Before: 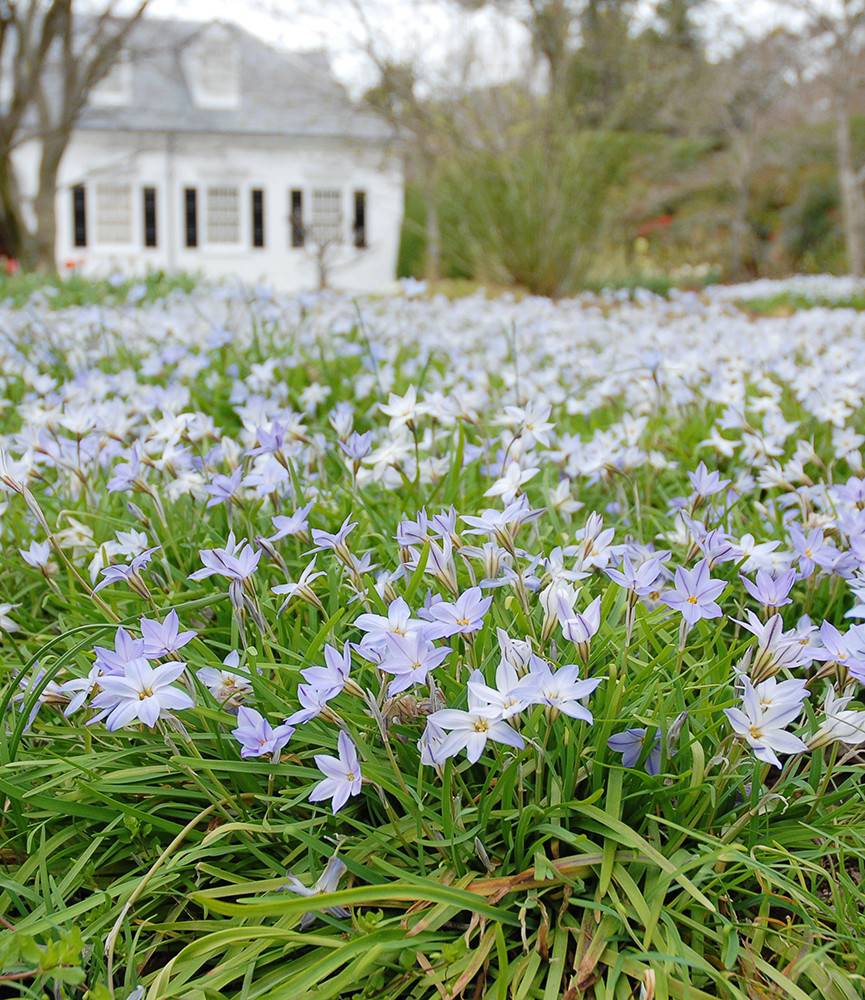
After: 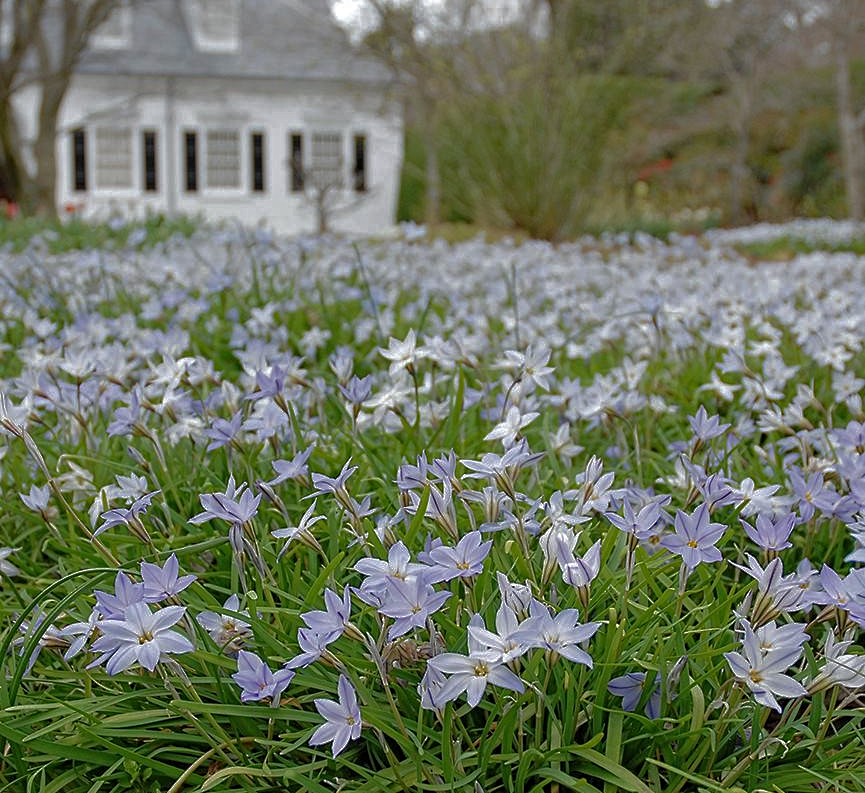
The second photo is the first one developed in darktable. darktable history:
contrast equalizer: y [[0.5, 0.5, 0.5, 0.539, 0.64, 0.611], [0.5 ×6], [0.5 ×6], [0 ×6], [0 ×6]]
crop and rotate: top 5.667%, bottom 14.937%
base curve: curves: ch0 [(0, 0) (0.841, 0.609) (1, 1)]
